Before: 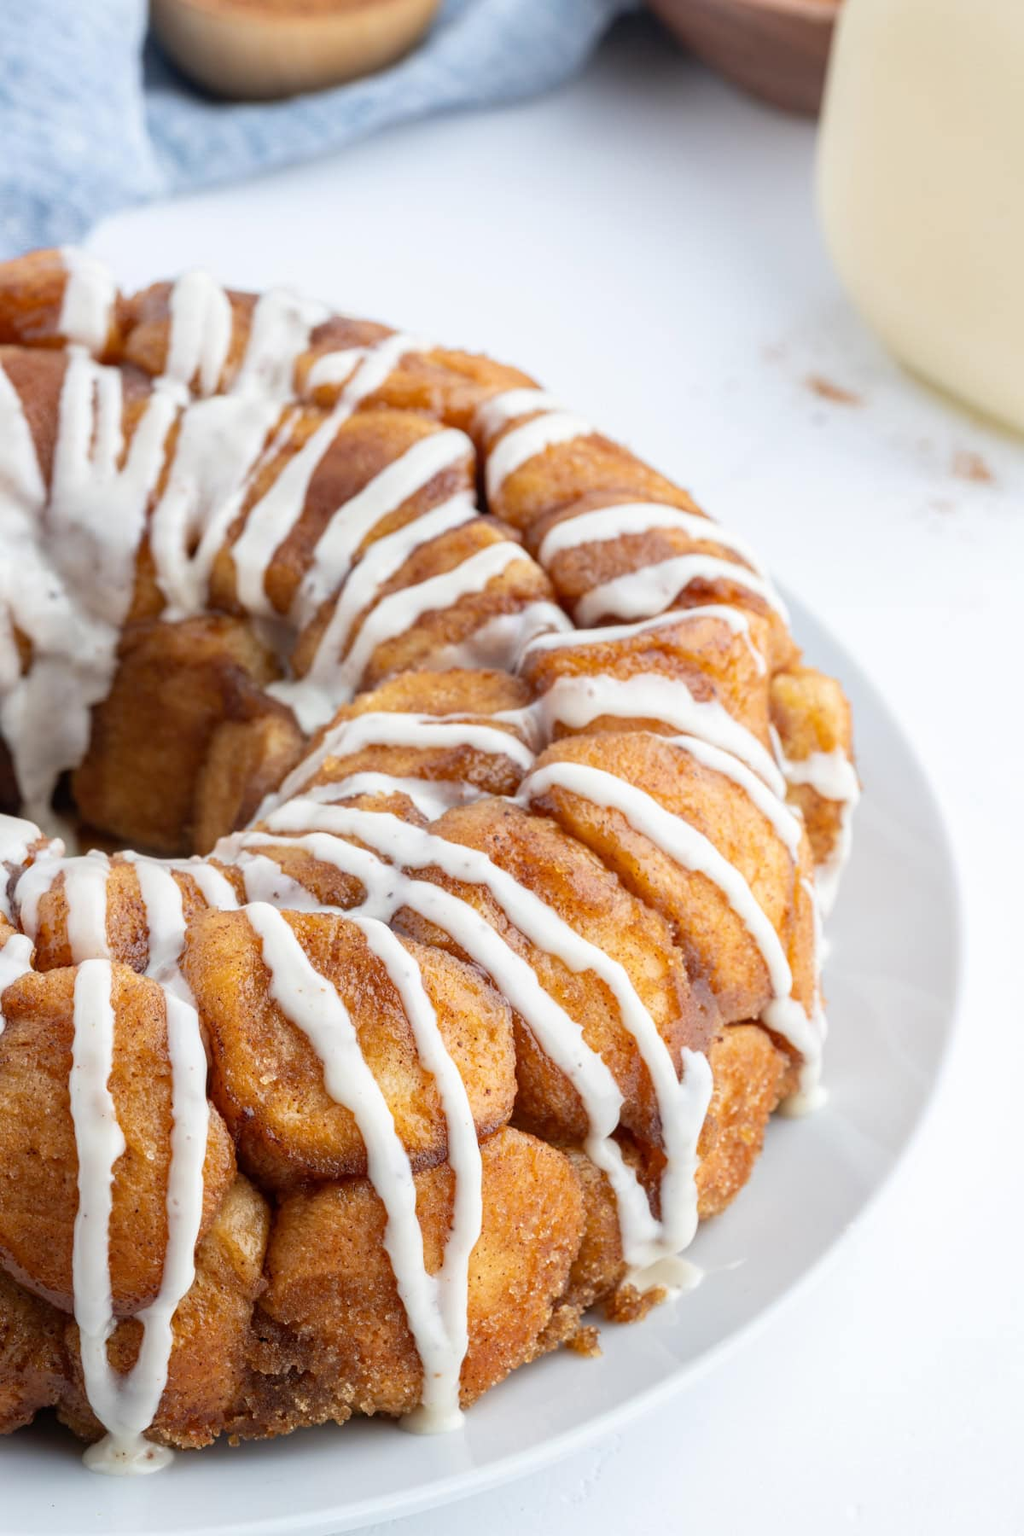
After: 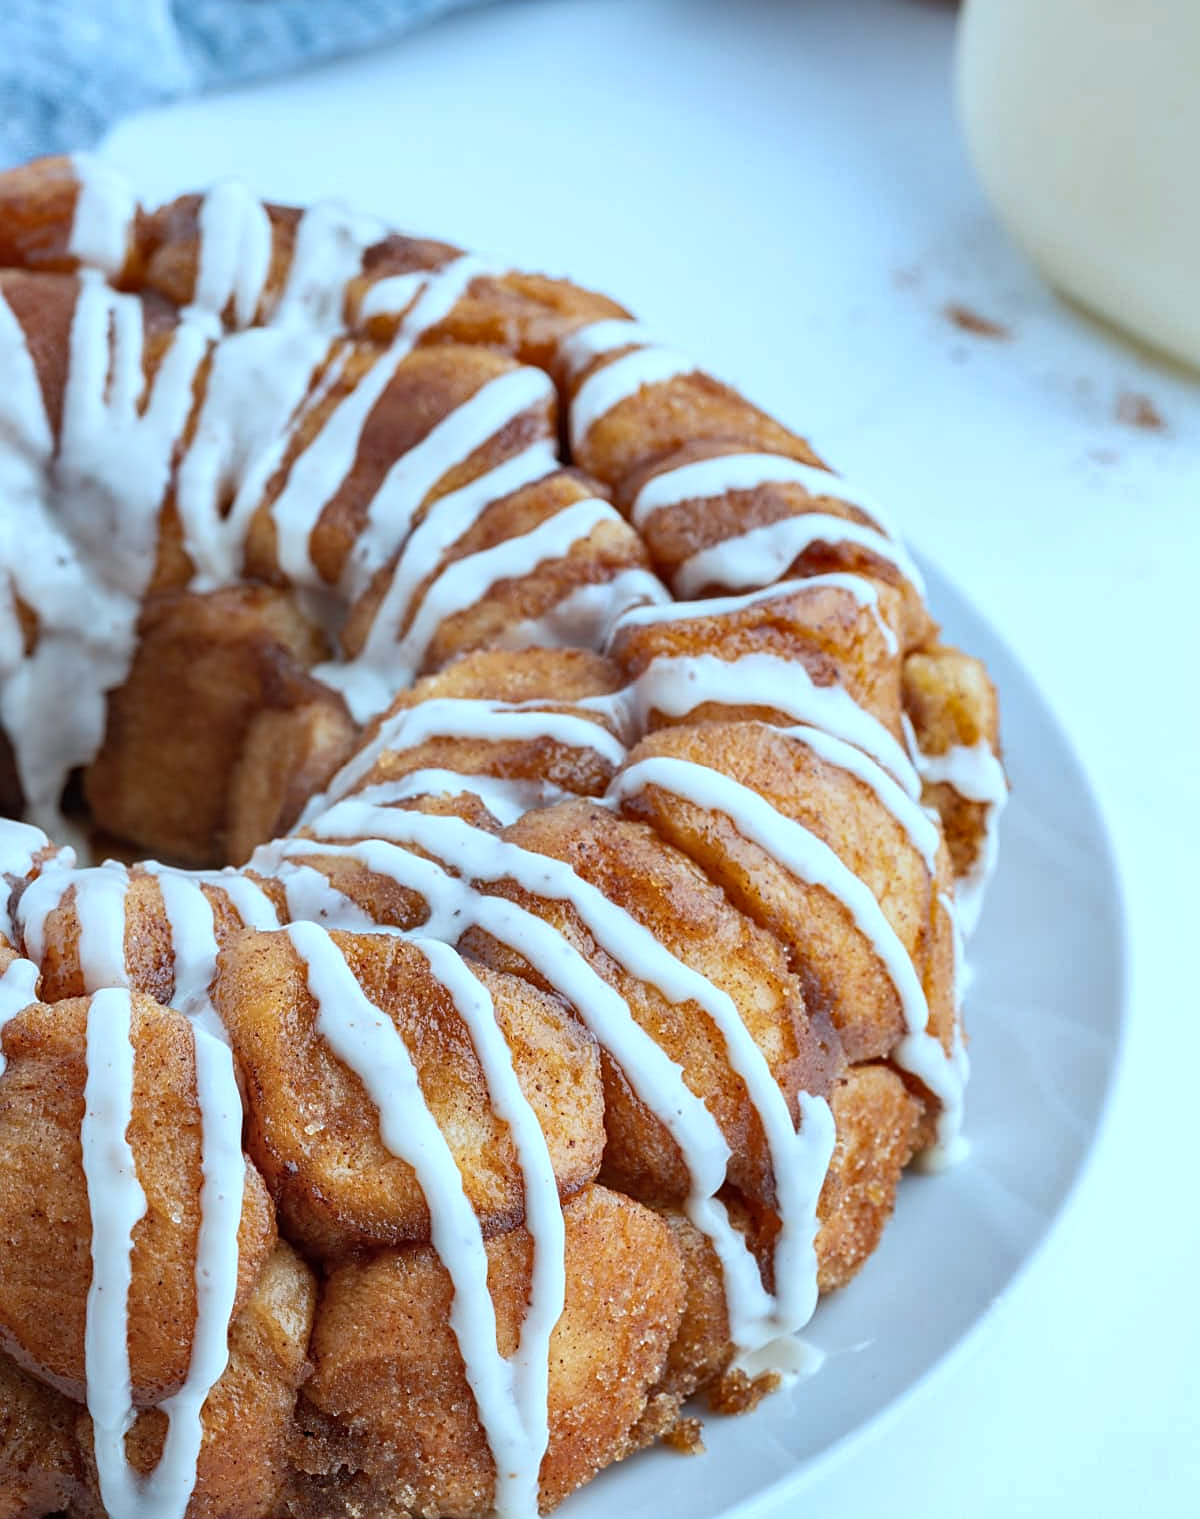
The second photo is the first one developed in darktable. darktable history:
crop: top 7.597%, bottom 7.96%
color correction: highlights a* -9.77, highlights b* -20.99
sharpen: on, module defaults
shadows and highlights: shadows 6.53, soften with gaussian
